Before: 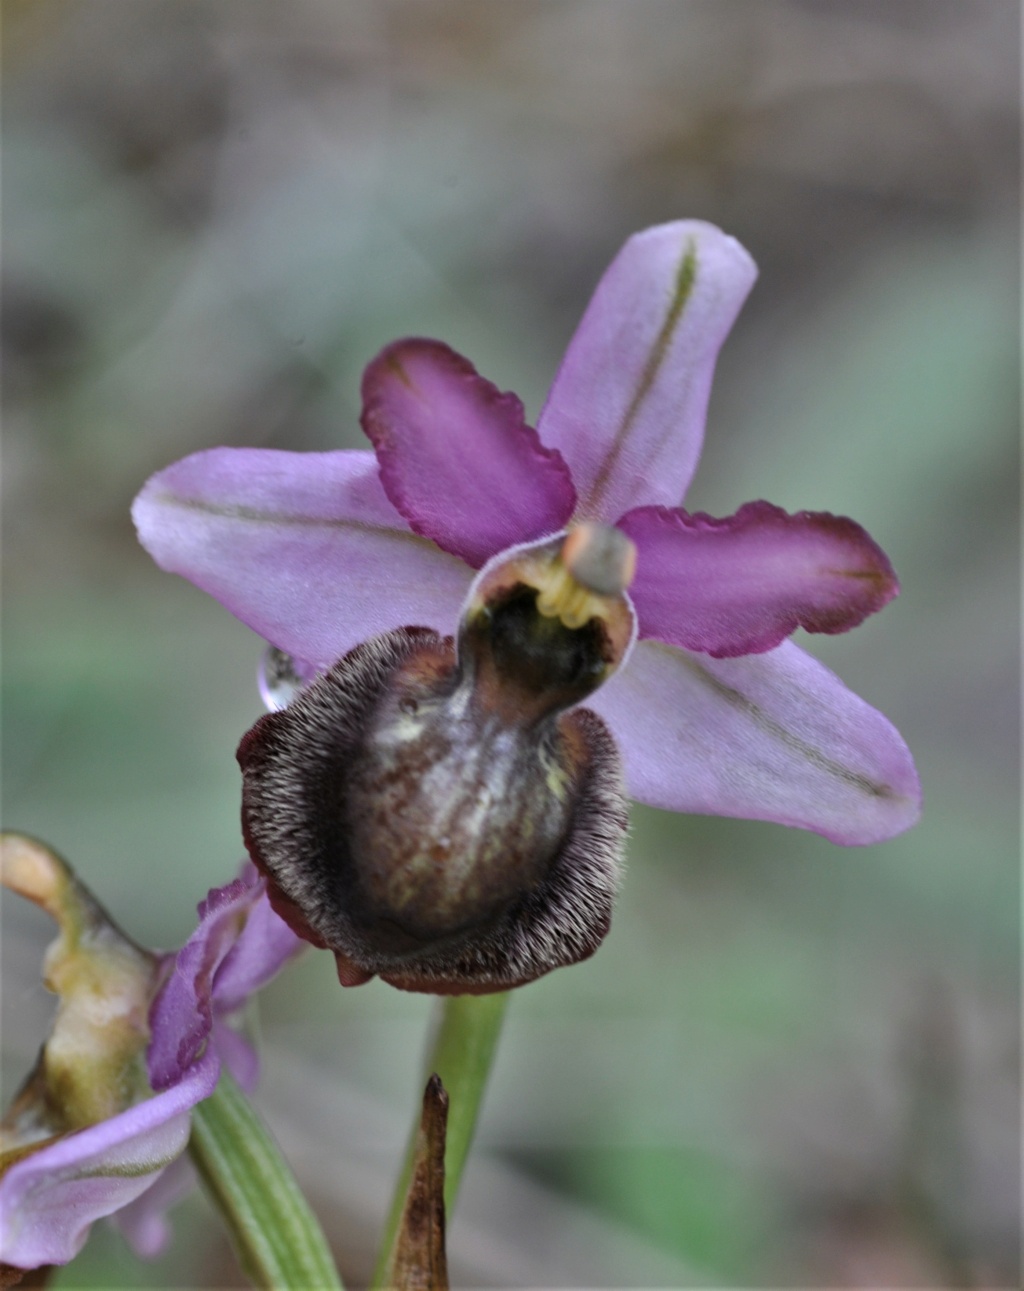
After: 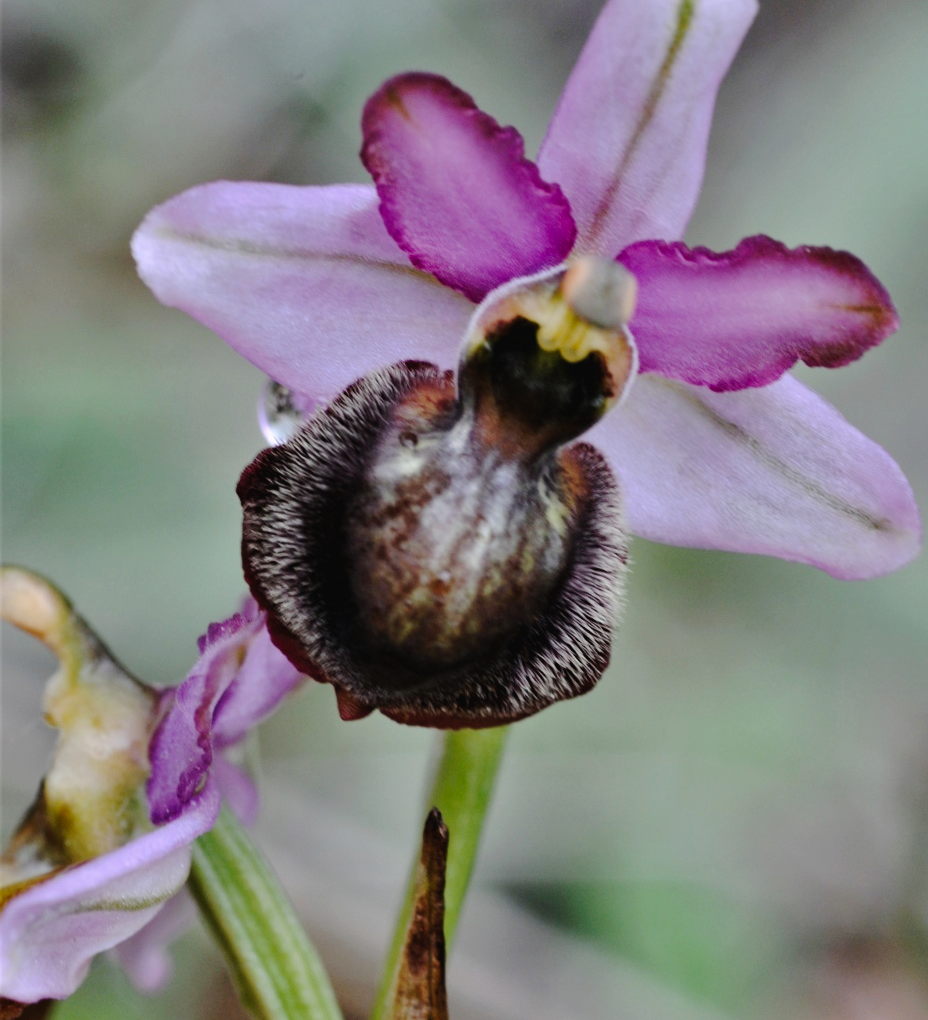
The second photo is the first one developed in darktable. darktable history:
crop: top 20.664%, right 9.368%, bottom 0.271%
tone curve: curves: ch0 [(0, 0) (0.003, 0.026) (0.011, 0.025) (0.025, 0.022) (0.044, 0.022) (0.069, 0.028) (0.1, 0.041) (0.136, 0.062) (0.177, 0.103) (0.224, 0.167) (0.277, 0.242) (0.335, 0.343) (0.399, 0.452) (0.468, 0.539) (0.543, 0.614) (0.623, 0.683) (0.709, 0.749) (0.801, 0.827) (0.898, 0.918) (1, 1)], preserve colors none
